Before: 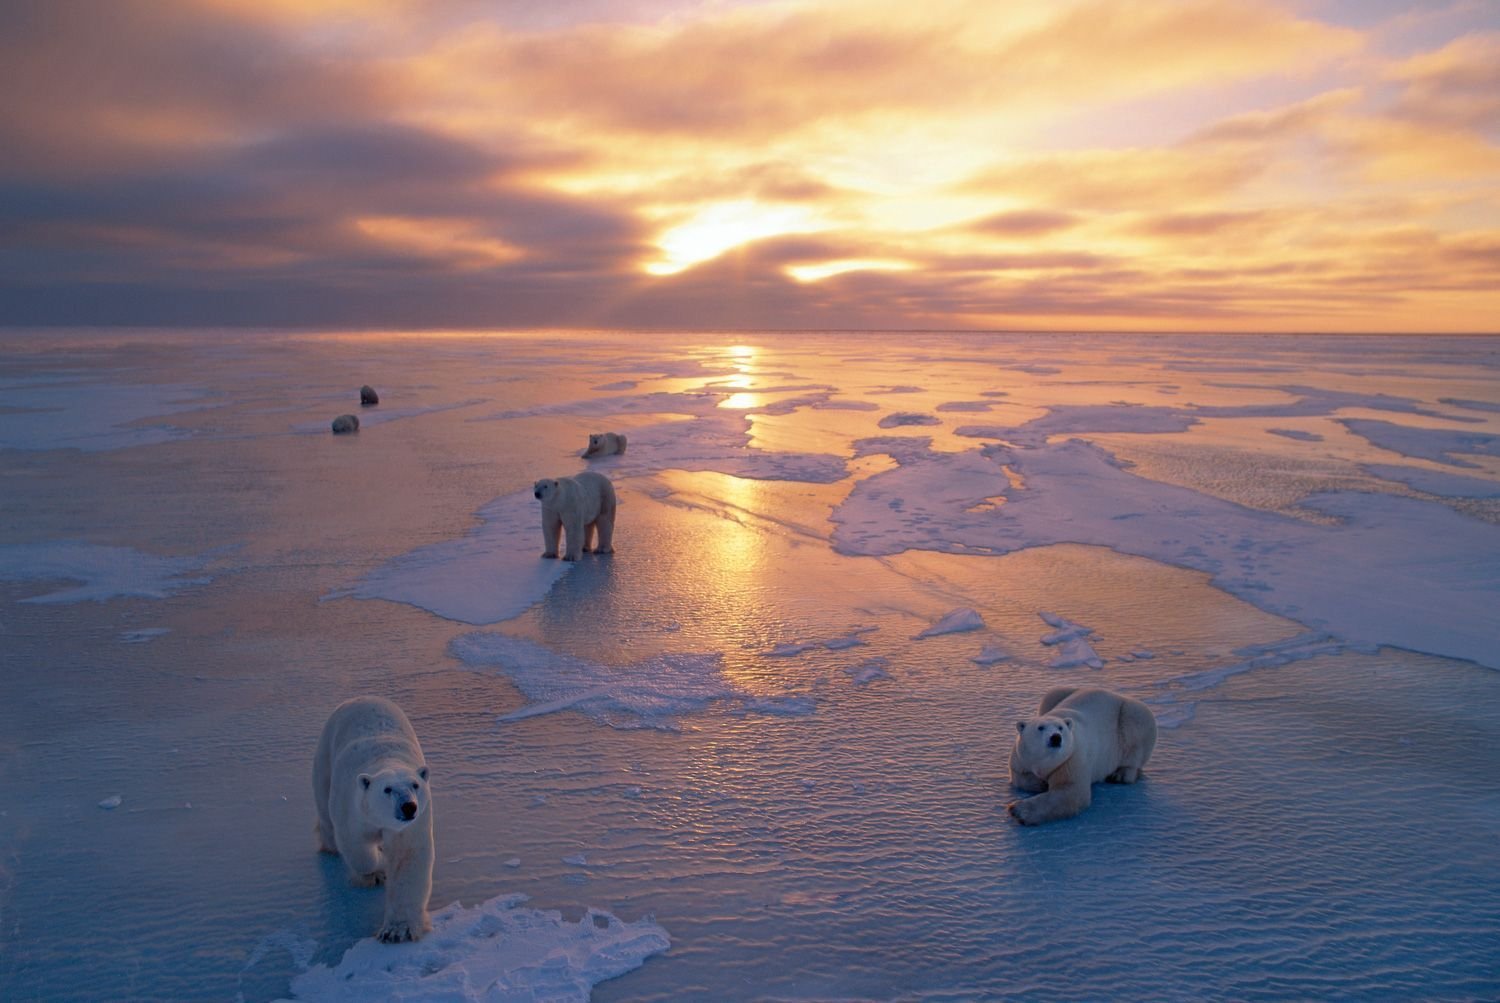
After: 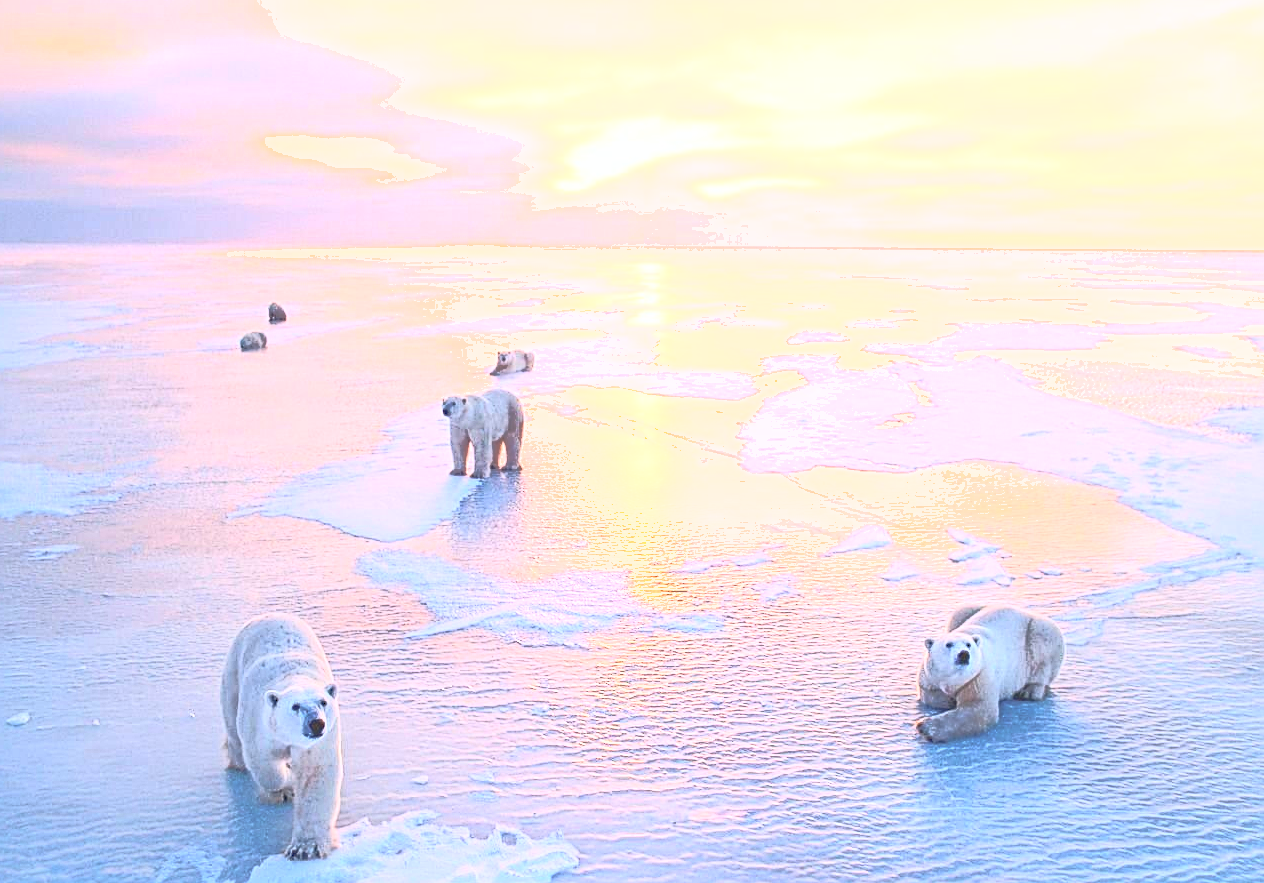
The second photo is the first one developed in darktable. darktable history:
sharpen: on, module defaults
crop: left 6.18%, top 8.331%, right 9.531%, bottom 3.632%
exposure: exposure 2.057 EV, compensate highlight preservation false
shadows and highlights: on, module defaults
contrast brightness saturation: contrast 0.448, brightness 0.55, saturation -0.191
tone equalizer: on, module defaults
contrast equalizer: octaves 7, y [[0.439, 0.44, 0.442, 0.457, 0.493, 0.498], [0.5 ×6], [0.5 ×6], [0 ×6], [0 ×6]]
